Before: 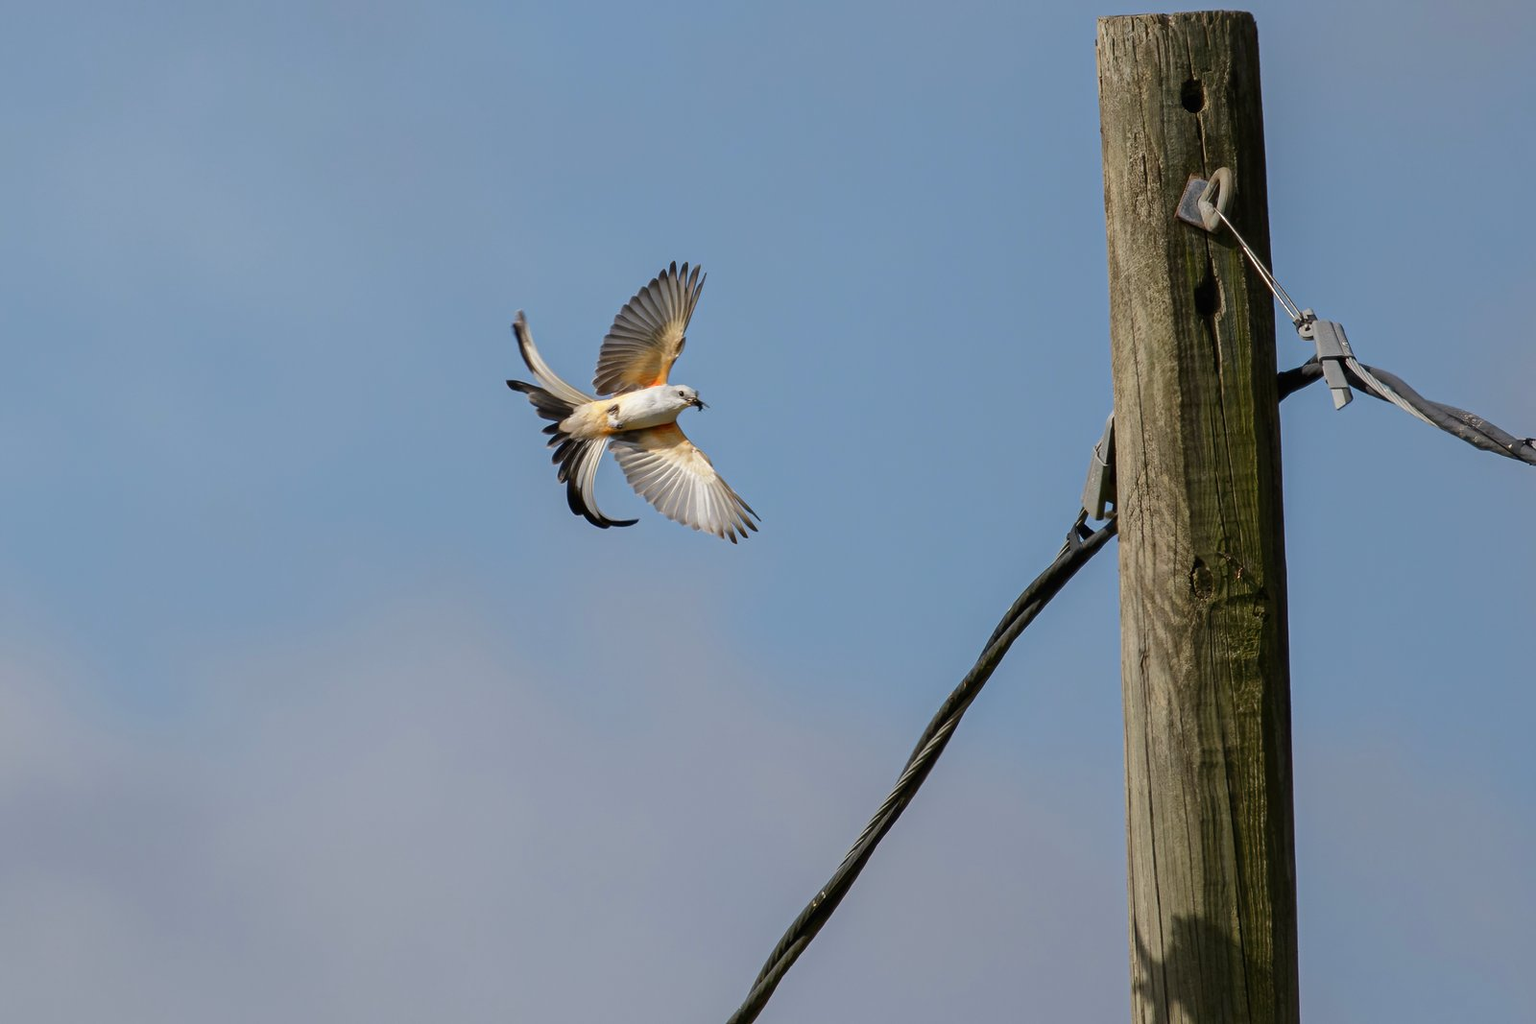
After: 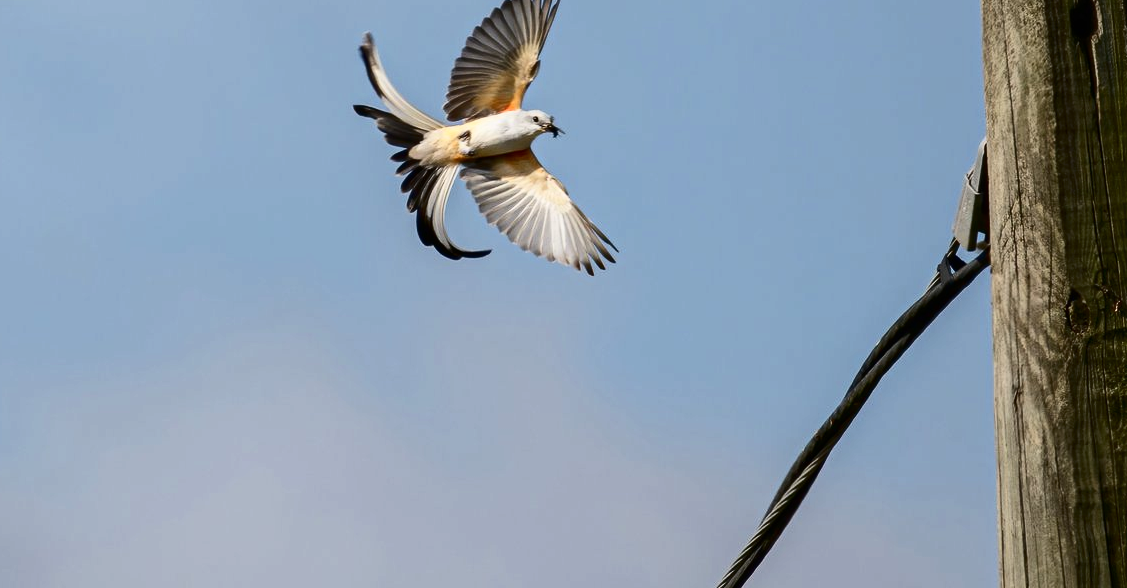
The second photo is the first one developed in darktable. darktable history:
contrast brightness saturation: contrast 0.294
crop: left 10.93%, top 27.338%, right 18.269%, bottom 17.296%
